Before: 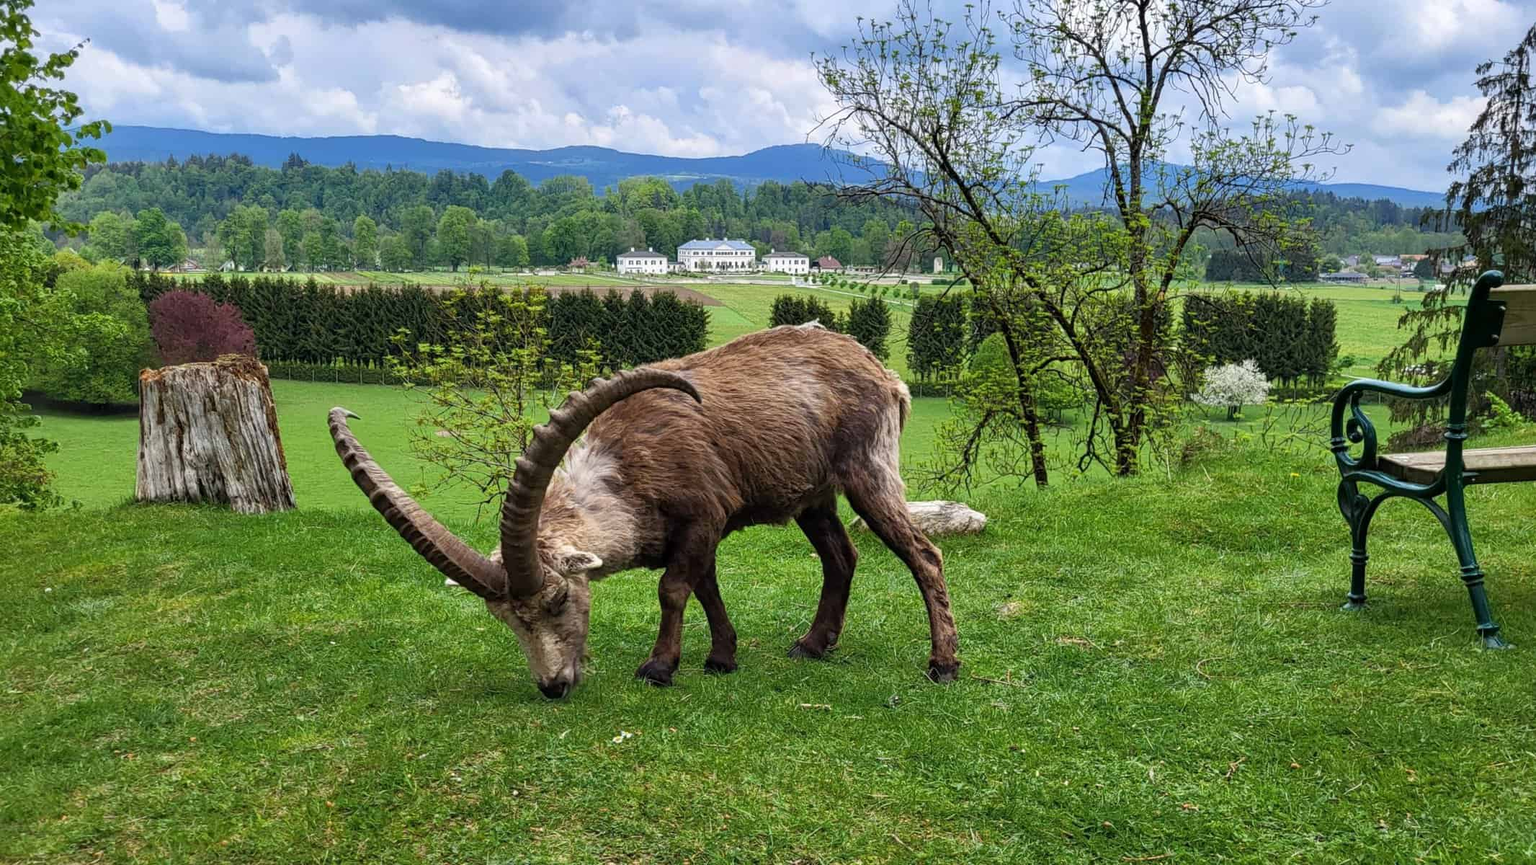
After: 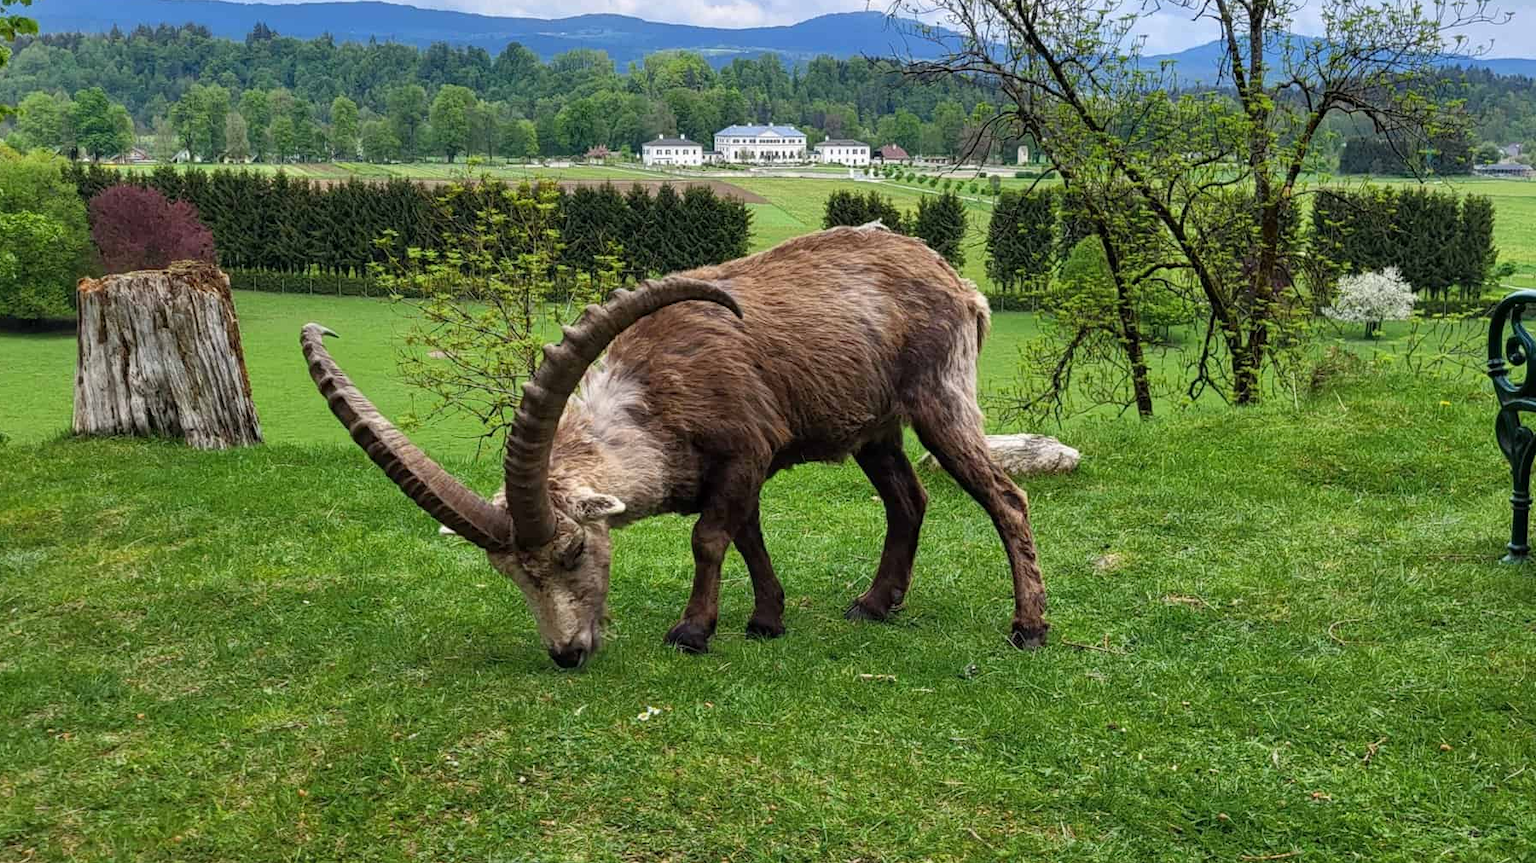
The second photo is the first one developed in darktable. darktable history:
crop and rotate: left 4.842%, top 15.51%, right 10.668%
tone equalizer: on, module defaults
